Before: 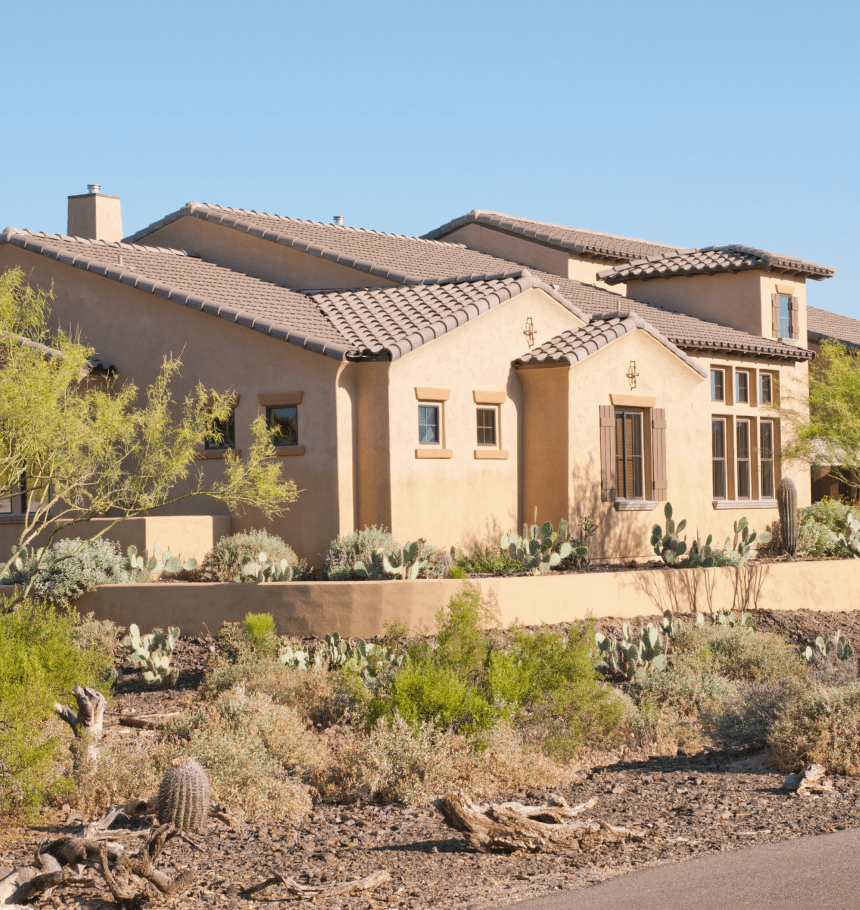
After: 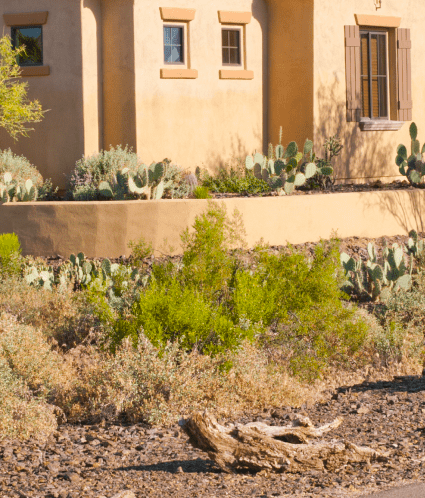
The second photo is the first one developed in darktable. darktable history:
crop: left 29.672%, top 41.786%, right 20.851%, bottom 3.487%
color balance: output saturation 120%
